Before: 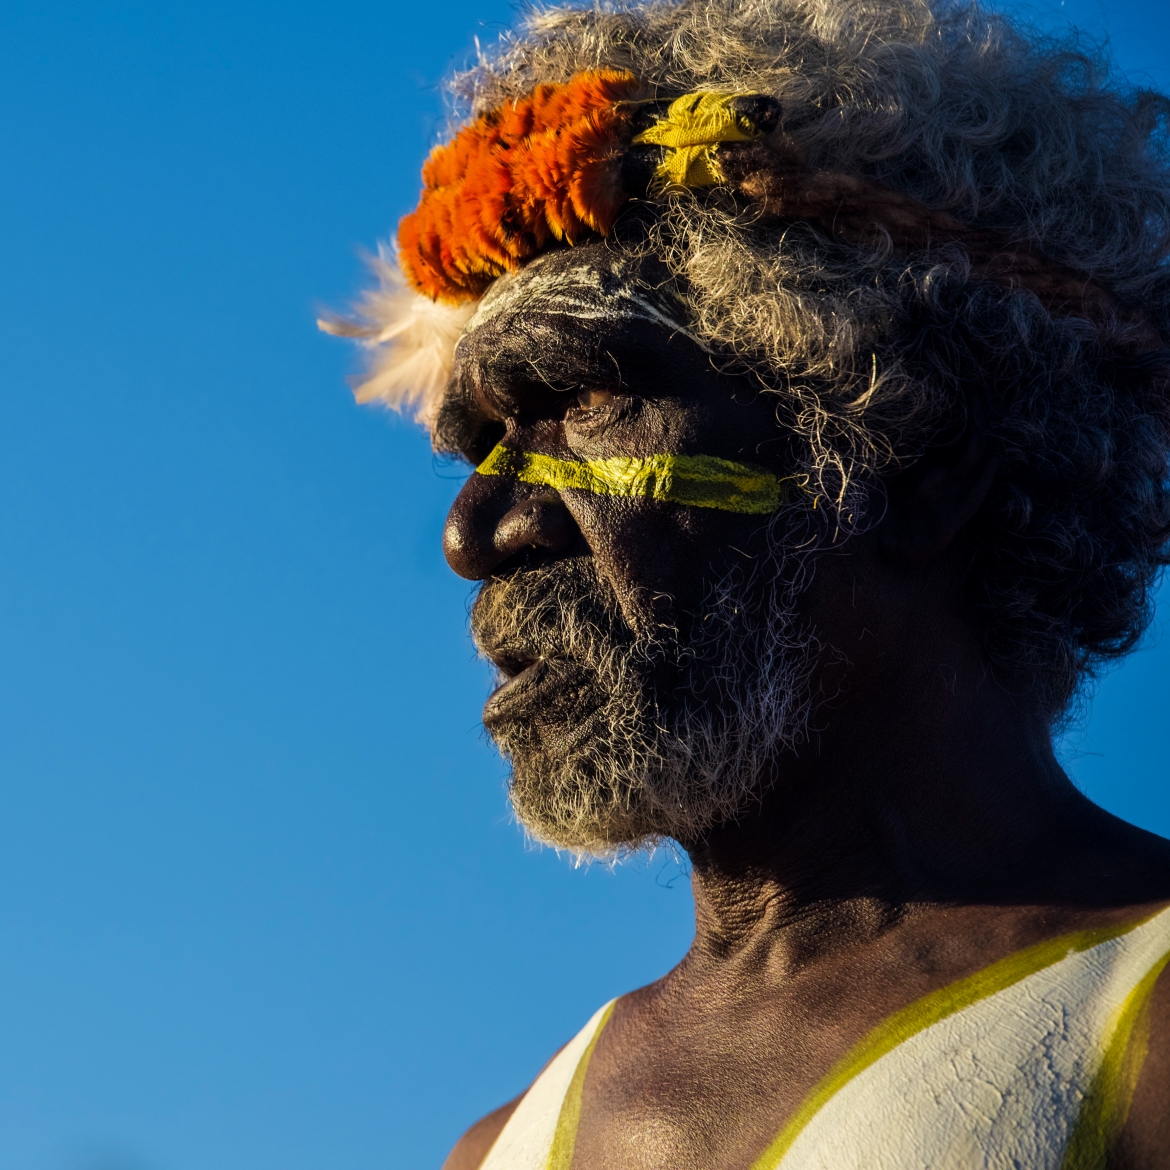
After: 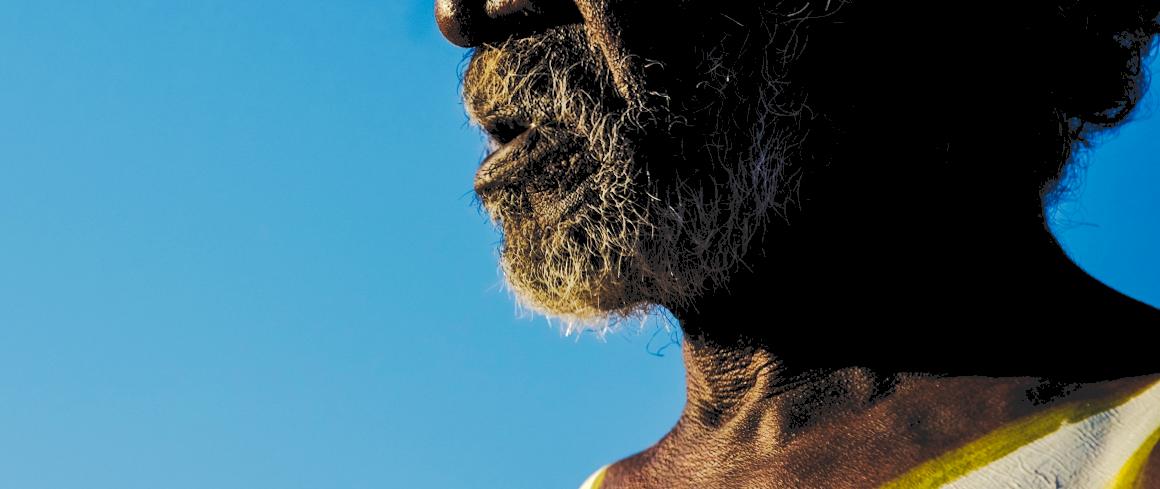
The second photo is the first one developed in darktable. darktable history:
rgb levels: levels [[0.01, 0.419, 0.839], [0, 0.5, 1], [0, 0.5, 1]]
rotate and perspective: rotation 0.192°, lens shift (horizontal) -0.015, crop left 0.005, crop right 0.996, crop top 0.006, crop bottom 0.99
crop: top 45.551%, bottom 12.262%
tone curve: curves: ch0 [(0, 0) (0.003, 0.15) (0.011, 0.151) (0.025, 0.15) (0.044, 0.15) (0.069, 0.151) (0.1, 0.153) (0.136, 0.16) (0.177, 0.183) (0.224, 0.21) (0.277, 0.253) (0.335, 0.309) (0.399, 0.389) (0.468, 0.479) (0.543, 0.58) (0.623, 0.677) (0.709, 0.747) (0.801, 0.808) (0.898, 0.87) (1, 1)], preserve colors none
